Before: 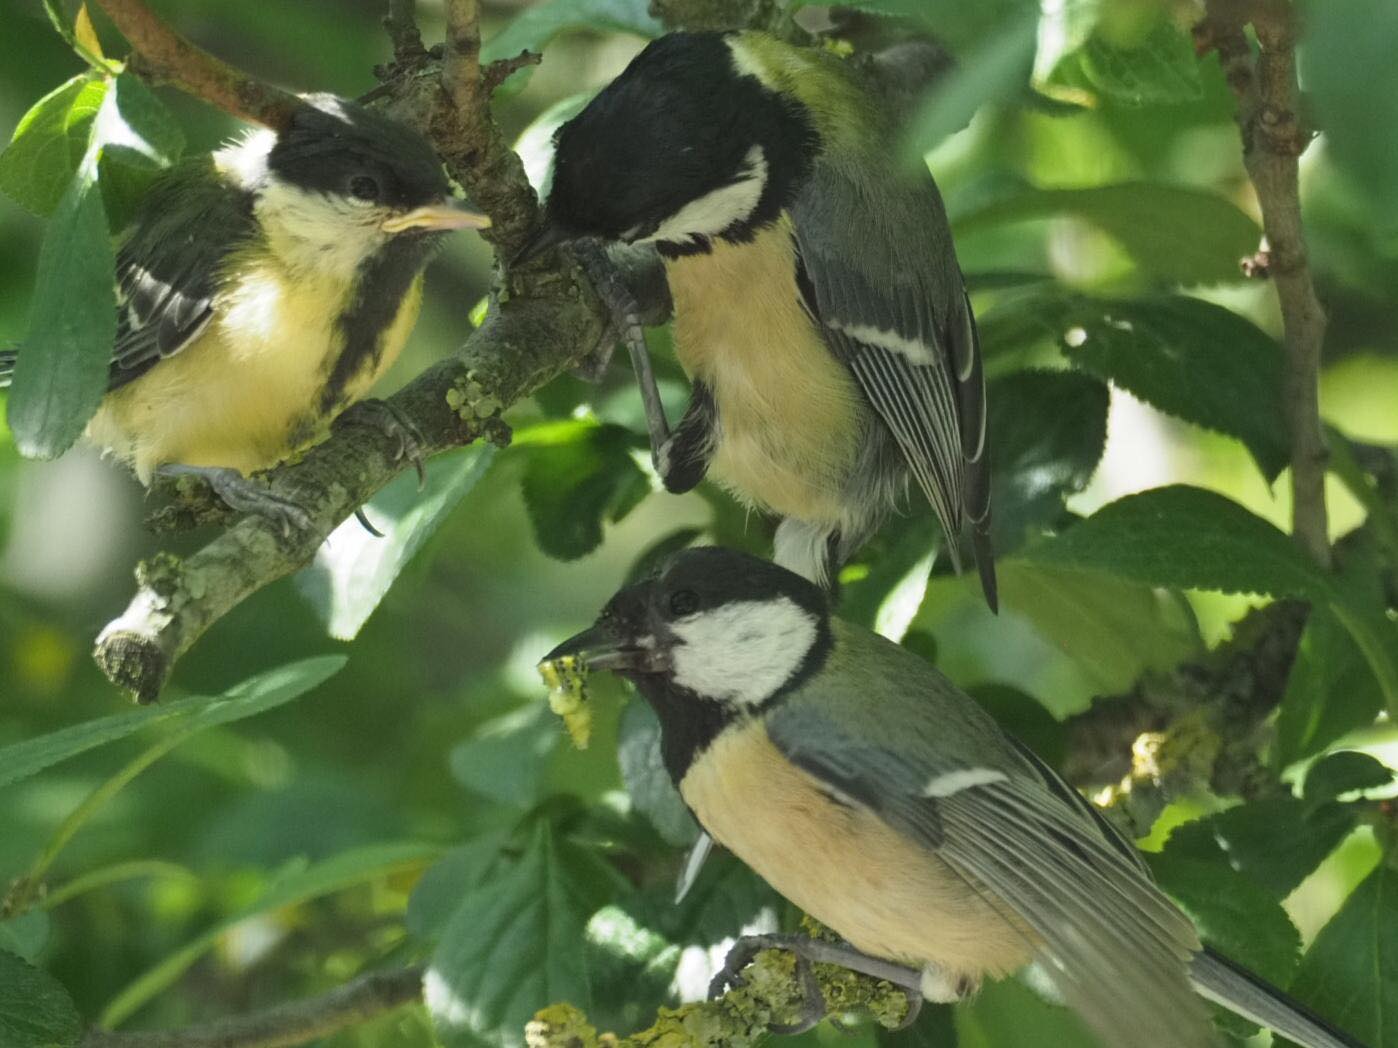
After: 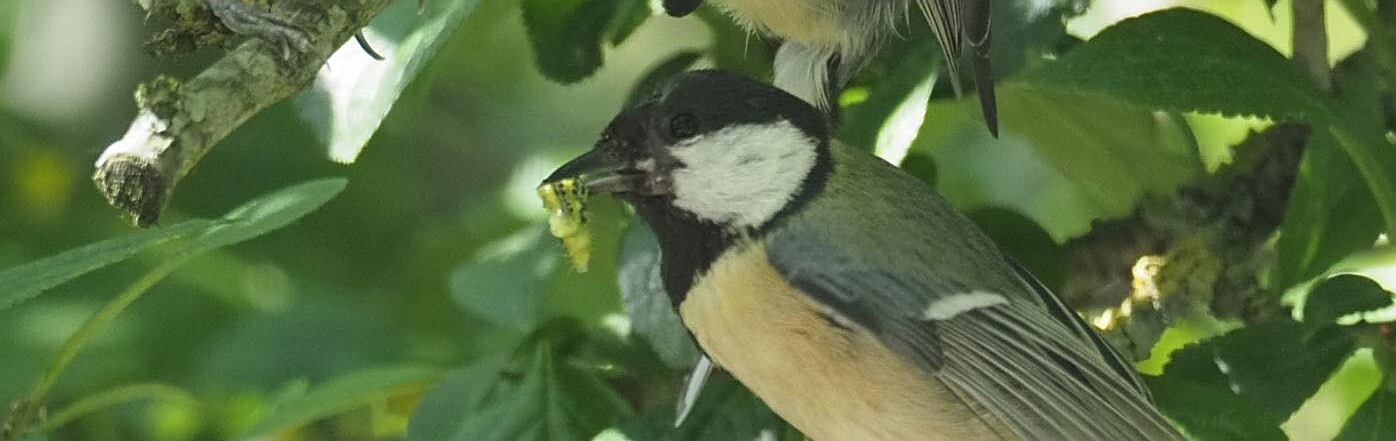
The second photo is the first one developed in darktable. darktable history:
crop: top 45.551%, bottom 12.262%
sharpen: on, module defaults
